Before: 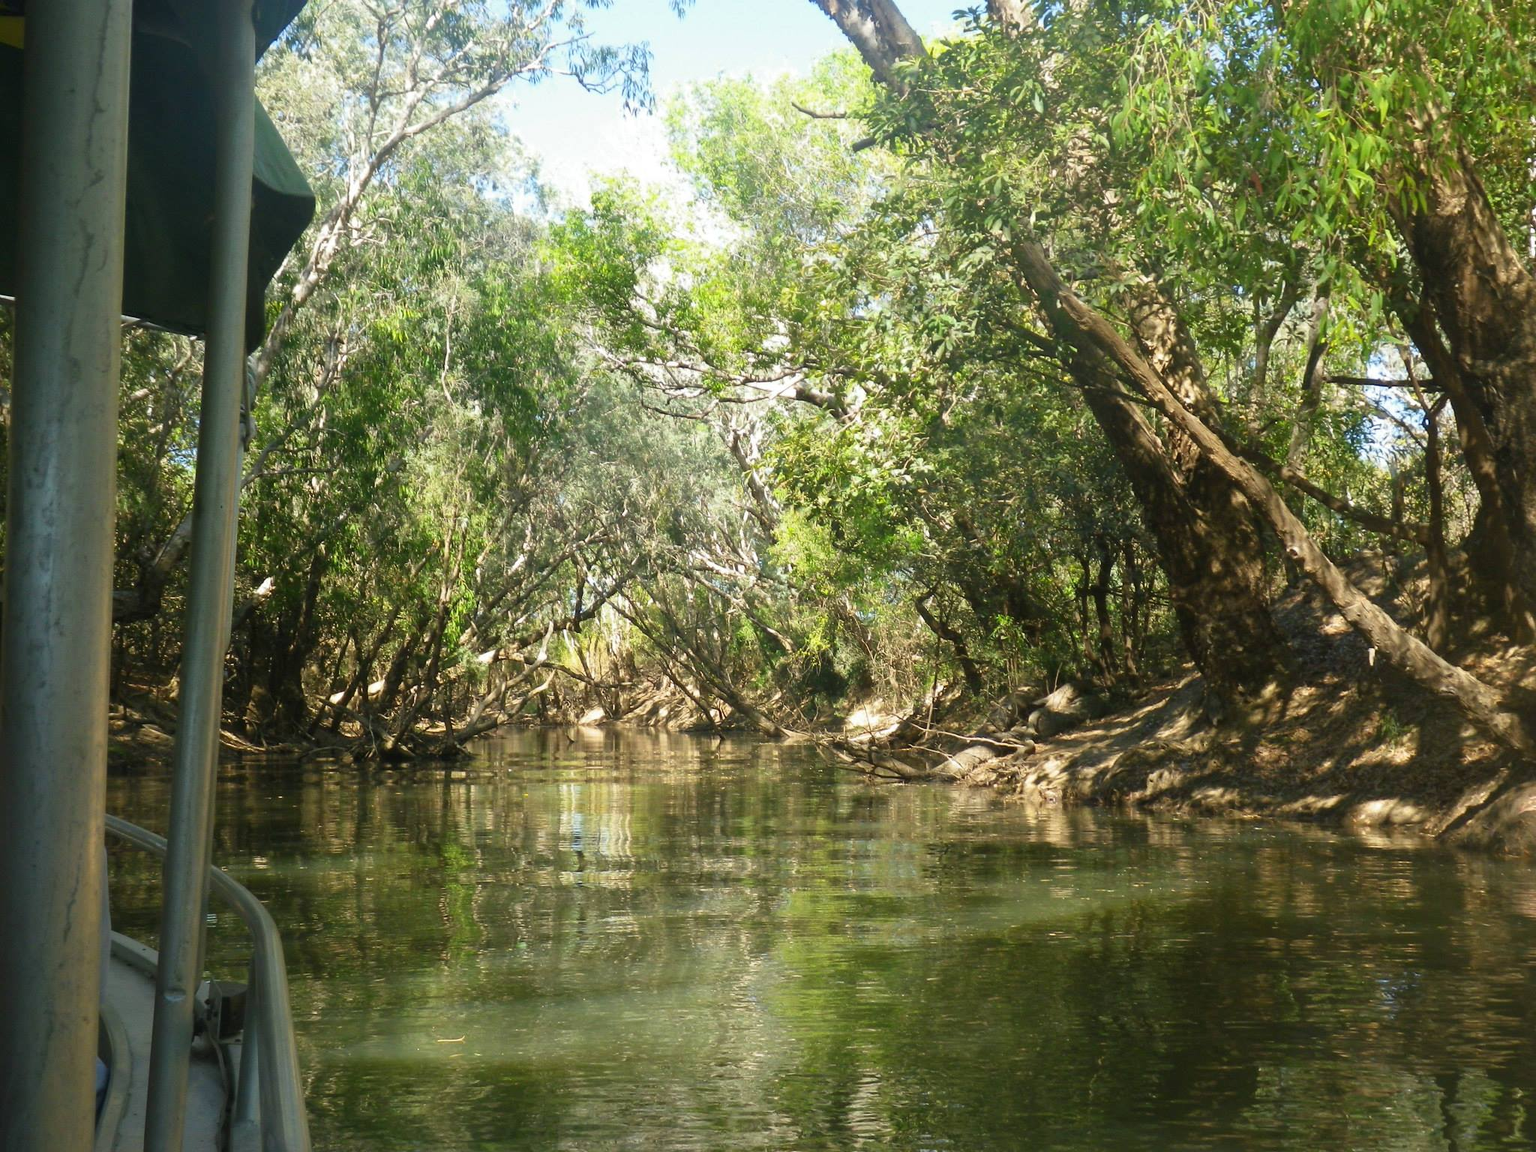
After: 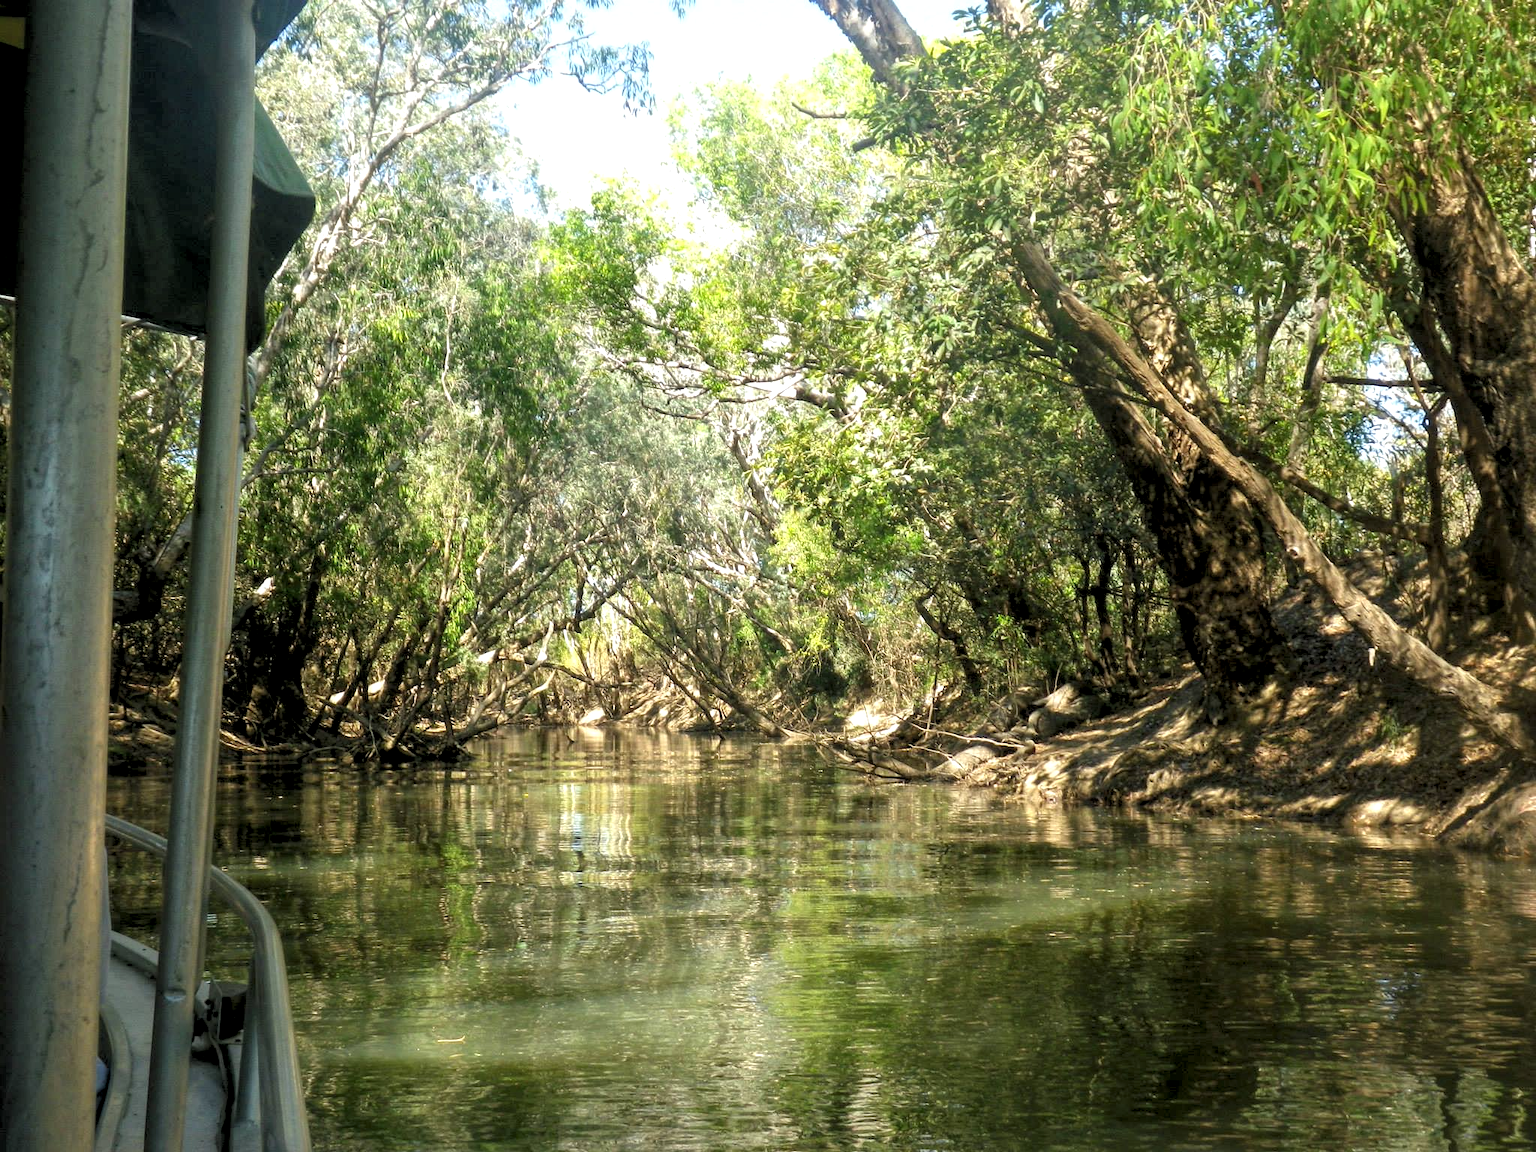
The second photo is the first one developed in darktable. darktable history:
rgb levels: levels [[0.01, 0.419, 0.839], [0, 0.5, 1], [0, 0.5, 1]]
local contrast: highlights 99%, shadows 86%, detail 160%, midtone range 0.2
